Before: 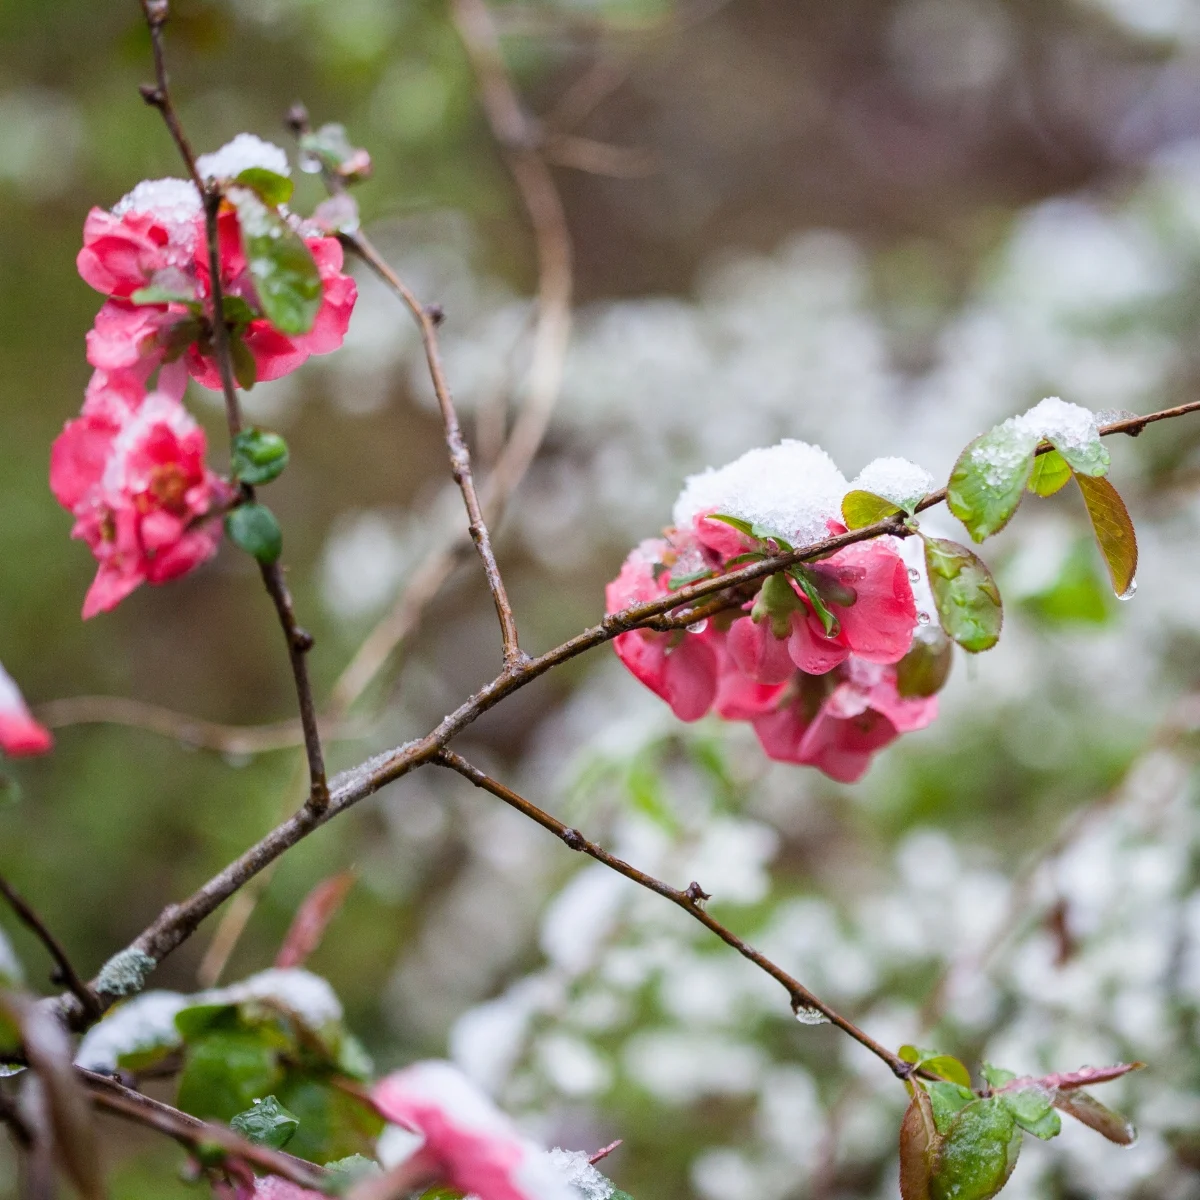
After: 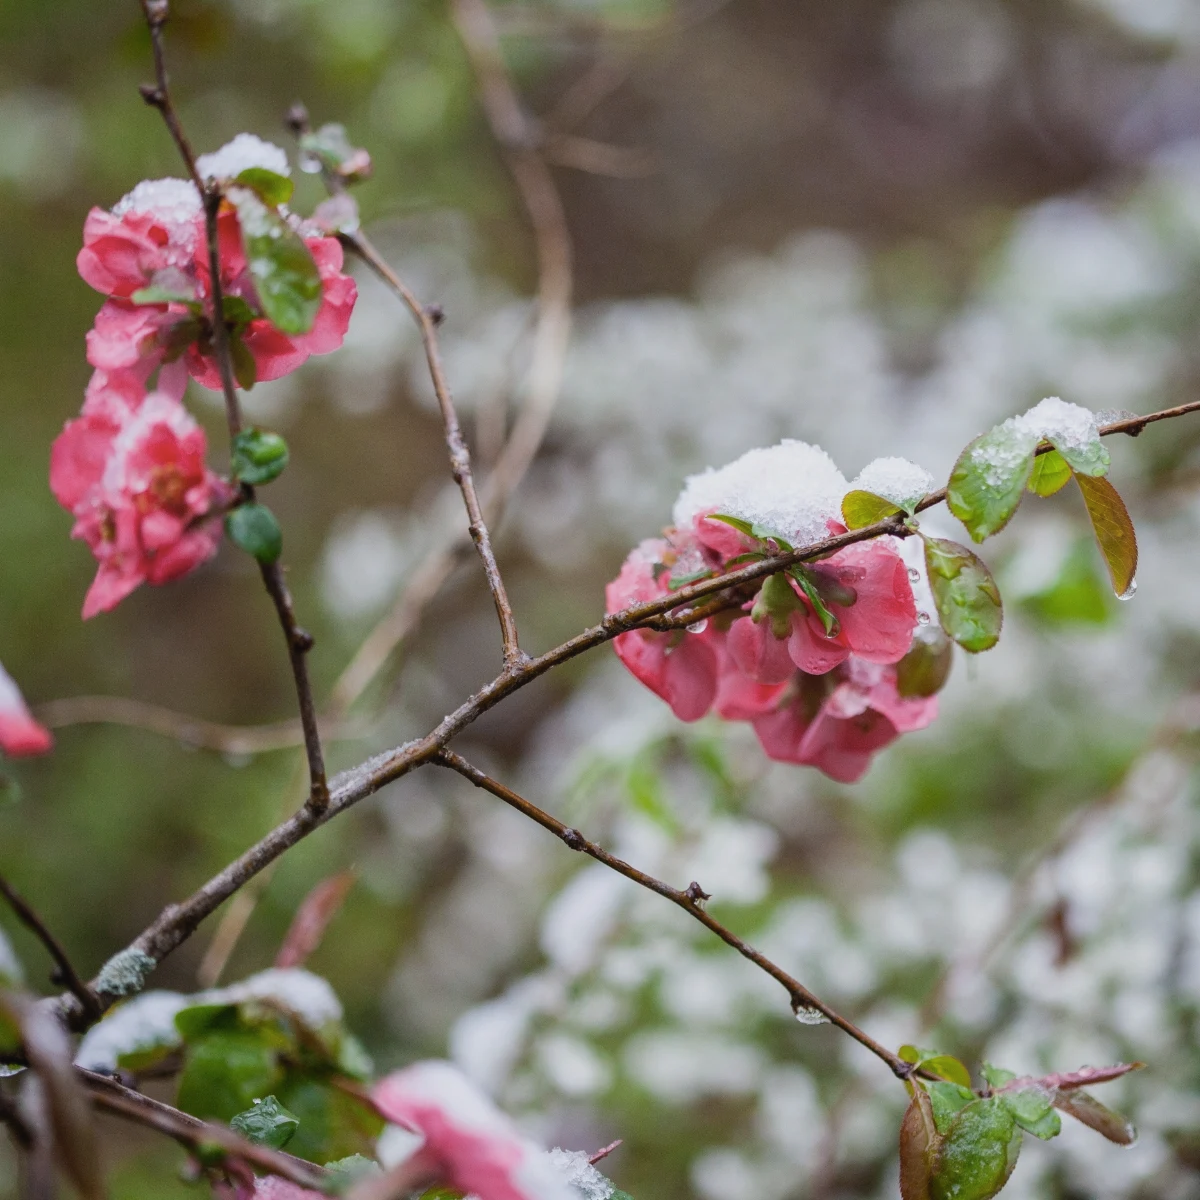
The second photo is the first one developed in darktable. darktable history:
color zones: curves: ch1 [(0.077, 0.436) (0.25, 0.5) (0.75, 0.5)]
contrast brightness saturation: contrast -0.08, brightness -0.04, saturation -0.11
shadows and highlights: shadows -20, white point adjustment -2, highlights -35
